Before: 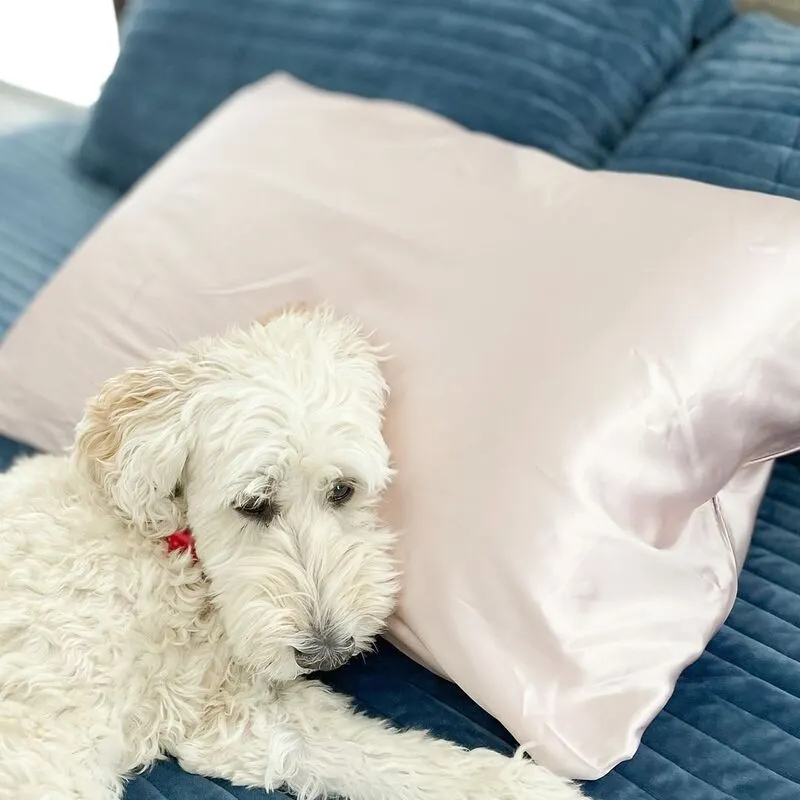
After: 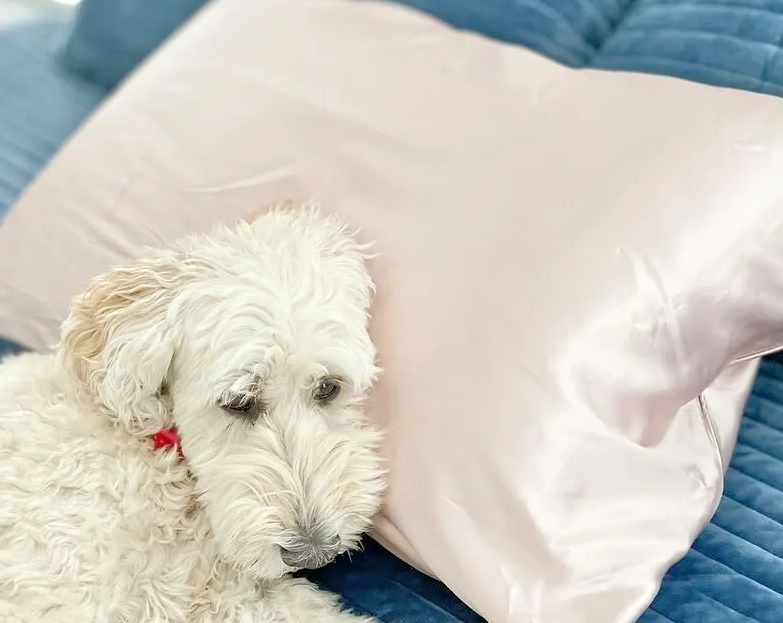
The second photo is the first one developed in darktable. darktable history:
tone equalizer: -7 EV 0.15 EV, -6 EV 0.6 EV, -5 EV 1.15 EV, -4 EV 1.33 EV, -3 EV 1.15 EV, -2 EV 0.6 EV, -1 EV 0.15 EV, mask exposure compensation -0.5 EV
crop and rotate: left 1.814%, top 12.818%, right 0.25%, bottom 9.225%
